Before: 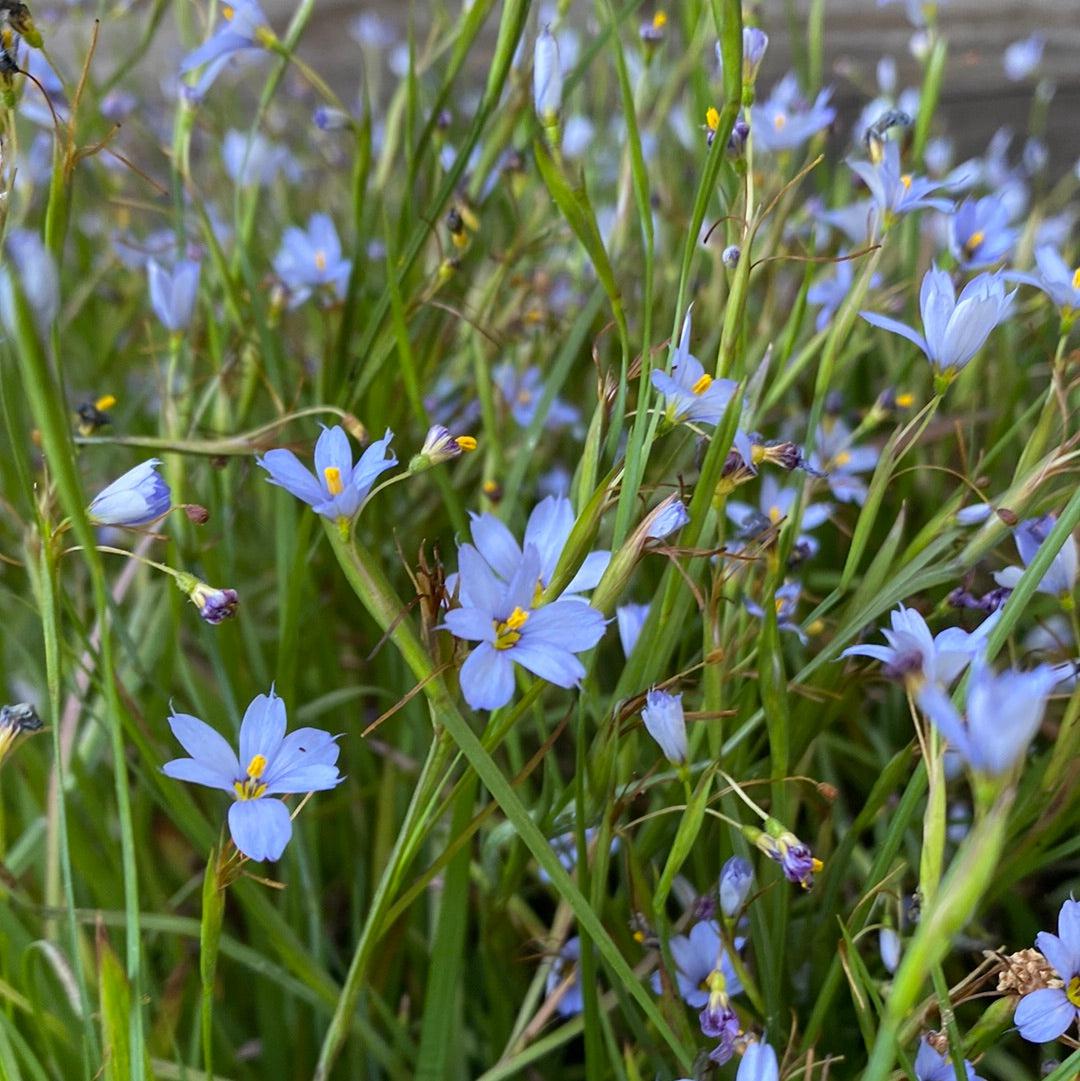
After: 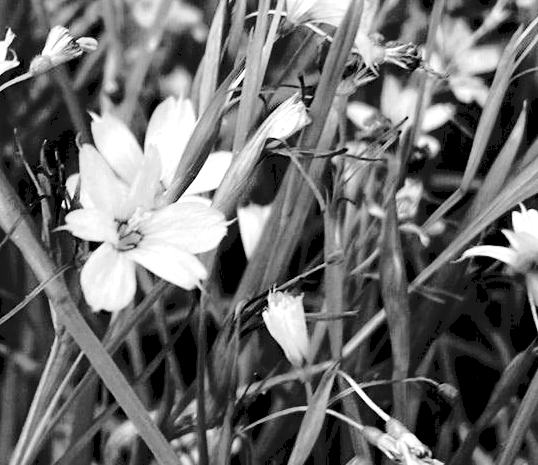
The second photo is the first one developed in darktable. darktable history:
exposure: black level correction 0.03, exposure 0.32 EV, compensate highlight preservation false
tone curve: curves: ch0 [(0, 0) (0.003, 0.085) (0.011, 0.086) (0.025, 0.086) (0.044, 0.088) (0.069, 0.093) (0.1, 0.102) (0.136, 0.12) (0.177, 0.157) (0.224, 0.203) (0.277, 0.277) (0.335, 0.36) (0.399, 0.463) (0.468, 0.559) (0.543, 0.626) (0.623, 0.703) (0.709, 0.789) (0.801, 0.869) (0.898, 0.927) (1, 1)], preserve colors none
sharpen: radius 2.867, amount 0.85, threshold 47.277
crop: left 35.13%, top 36.945%, right 15.038%, bottom 19.988%
color balance rgb: perceptual saturation grading › global saturation 30.687%
color calibration: output gray [0.31, 0.36, 0.33, 0], illuminant as shot in camera, x 0.37, y 0.382, temperature 4315.66 K
tone equalizer: -8 EV -0.389 EV, -7 EV -0.426 EV, -6 EV -0.368 EV, -5 EV -0.215 EV, -3 EV 0.231 EV, -2 EV 0.355 EV, -1 EV 0.383 EV, +0 EV 0.421 EV
